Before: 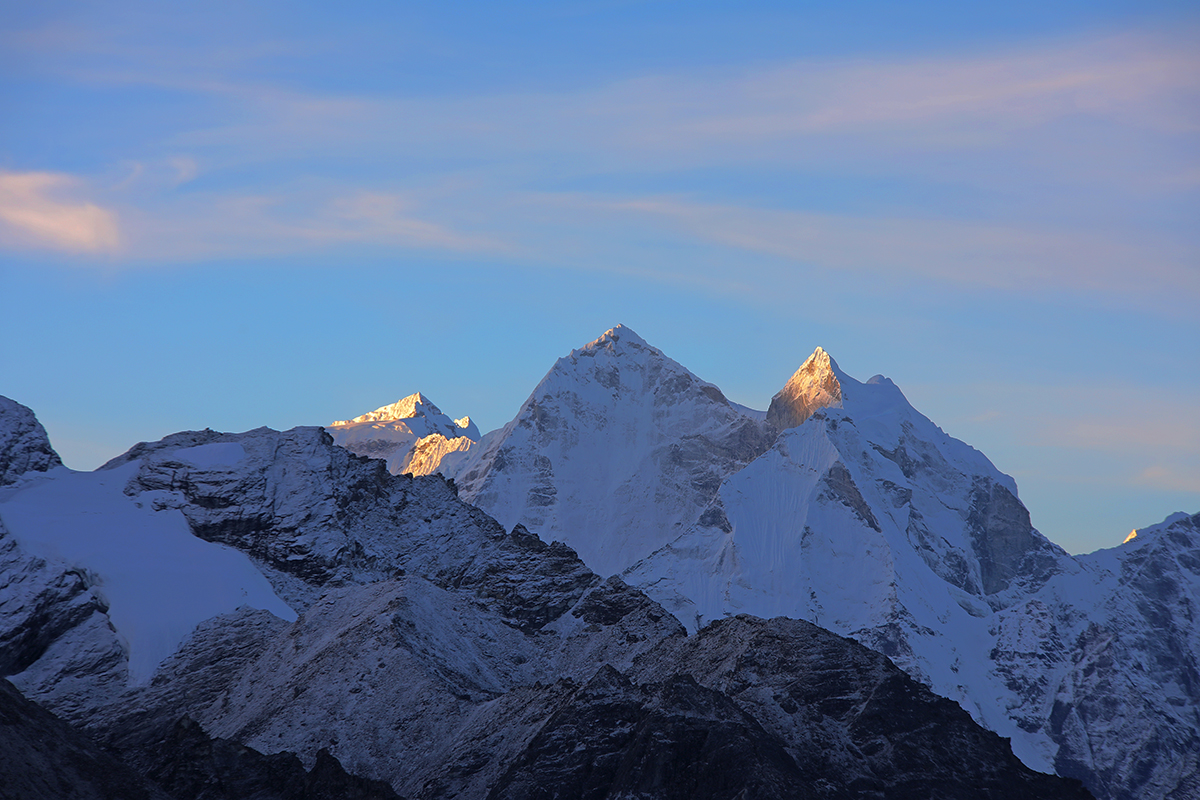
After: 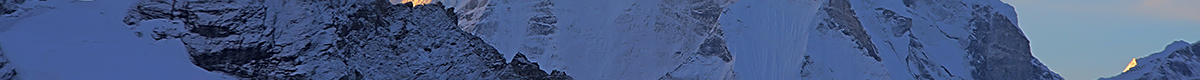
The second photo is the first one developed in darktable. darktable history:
crop and rotate: top 59.084%, bottom 30.916%
sharpen: on, module defaults
